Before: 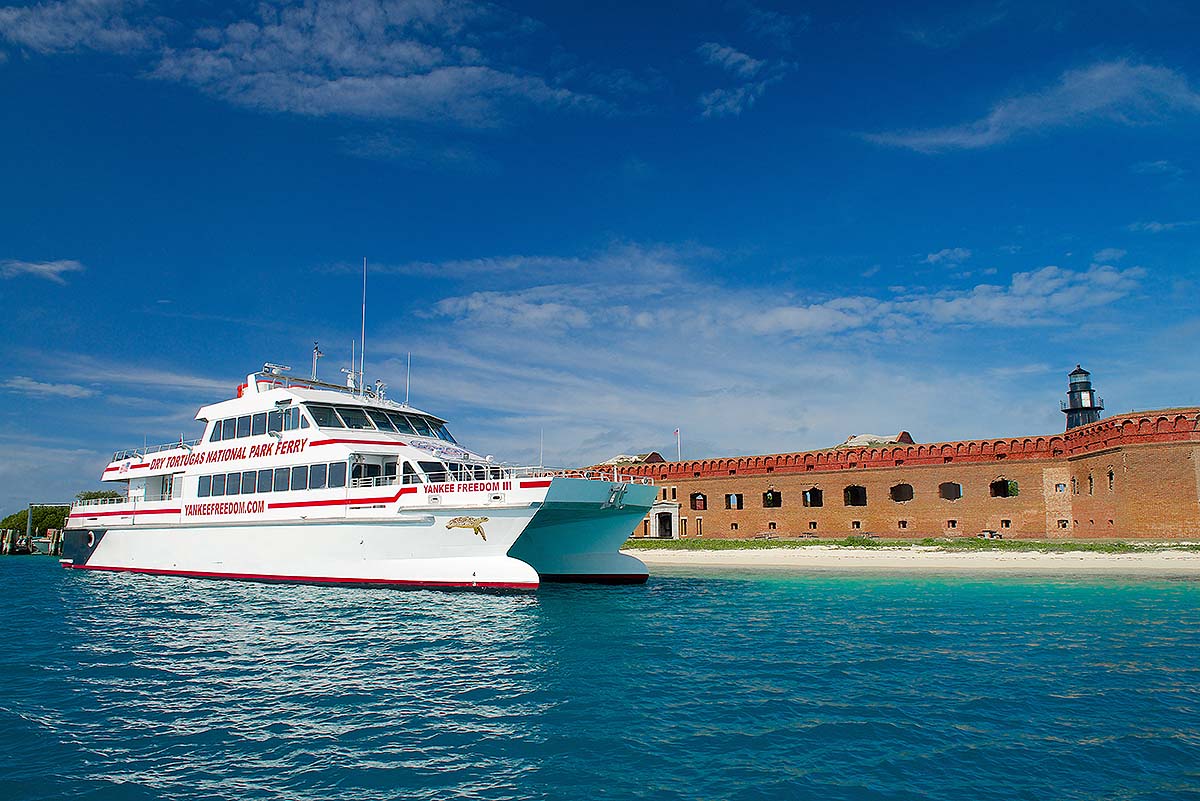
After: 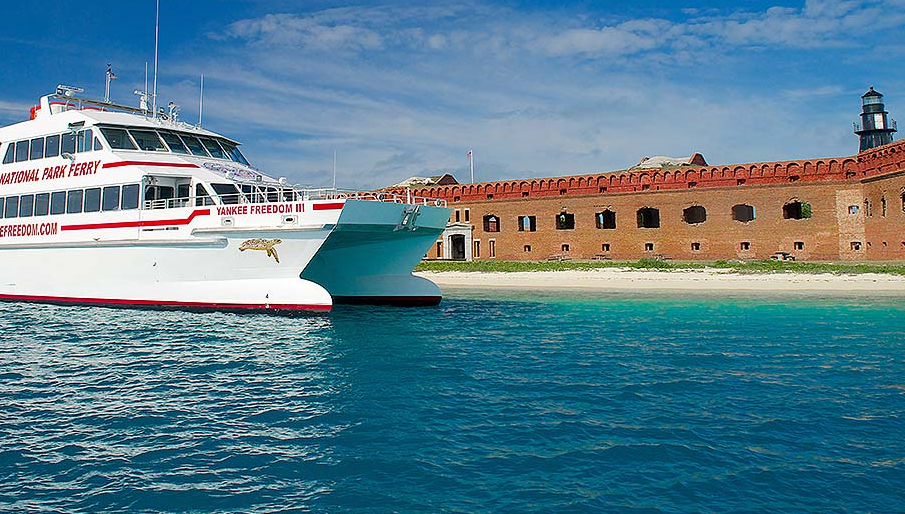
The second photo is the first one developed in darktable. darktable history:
crop and rotate: left 17.263%, top 34.76%, right 7.274%, bottom 1.021%
